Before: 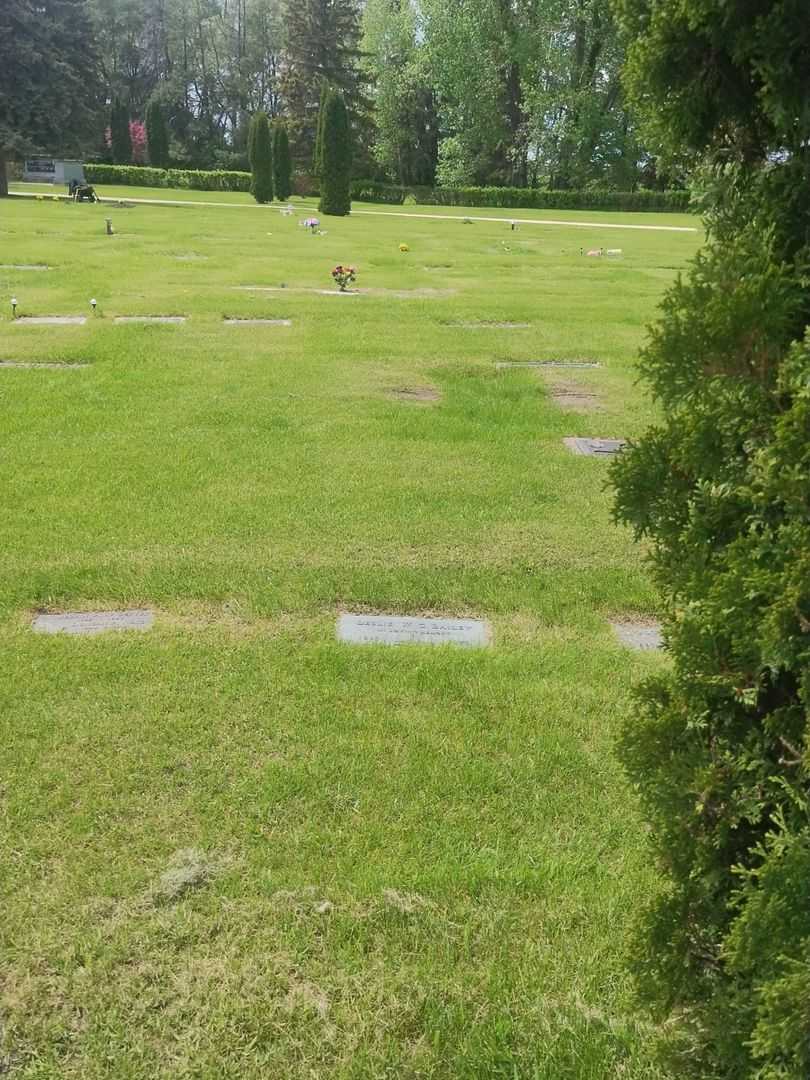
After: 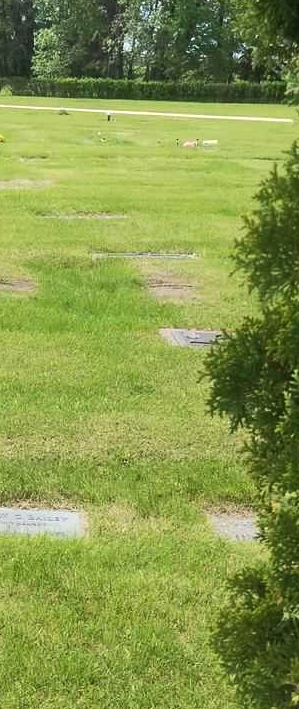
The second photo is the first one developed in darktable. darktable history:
tone equalizer: -8 EV -0.417 EV, -7 EV -0.389 EV, -6 EV -0.333 EV, -5 EV -0.222 EV, -3 EV 0.222 EV, -2 EV 0.333 EV, -1 EV 0.389 EV, +0 EV 0.417 EV, edges refinement/feathering 500, mask exposure compensation -1.57 EV, preserve details no
exposure: exposure -0.04 EV, compensate highlight preservation false
crop and rotate: left 49.936%, top 10.094%, right 13.136%, bottom 24.256%
